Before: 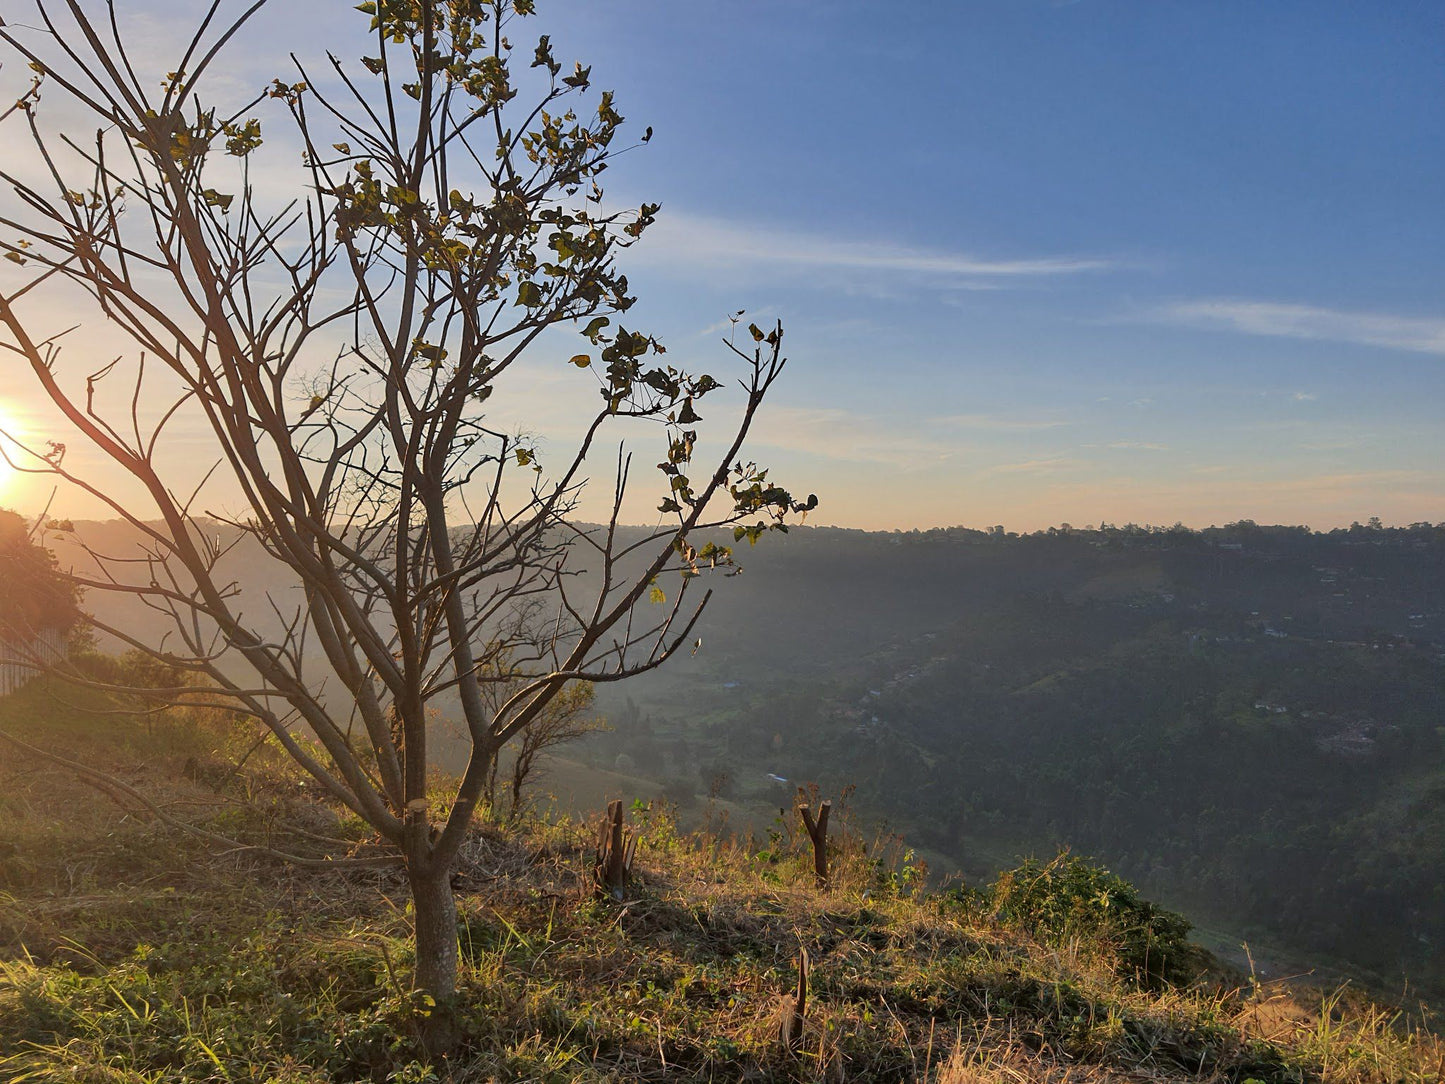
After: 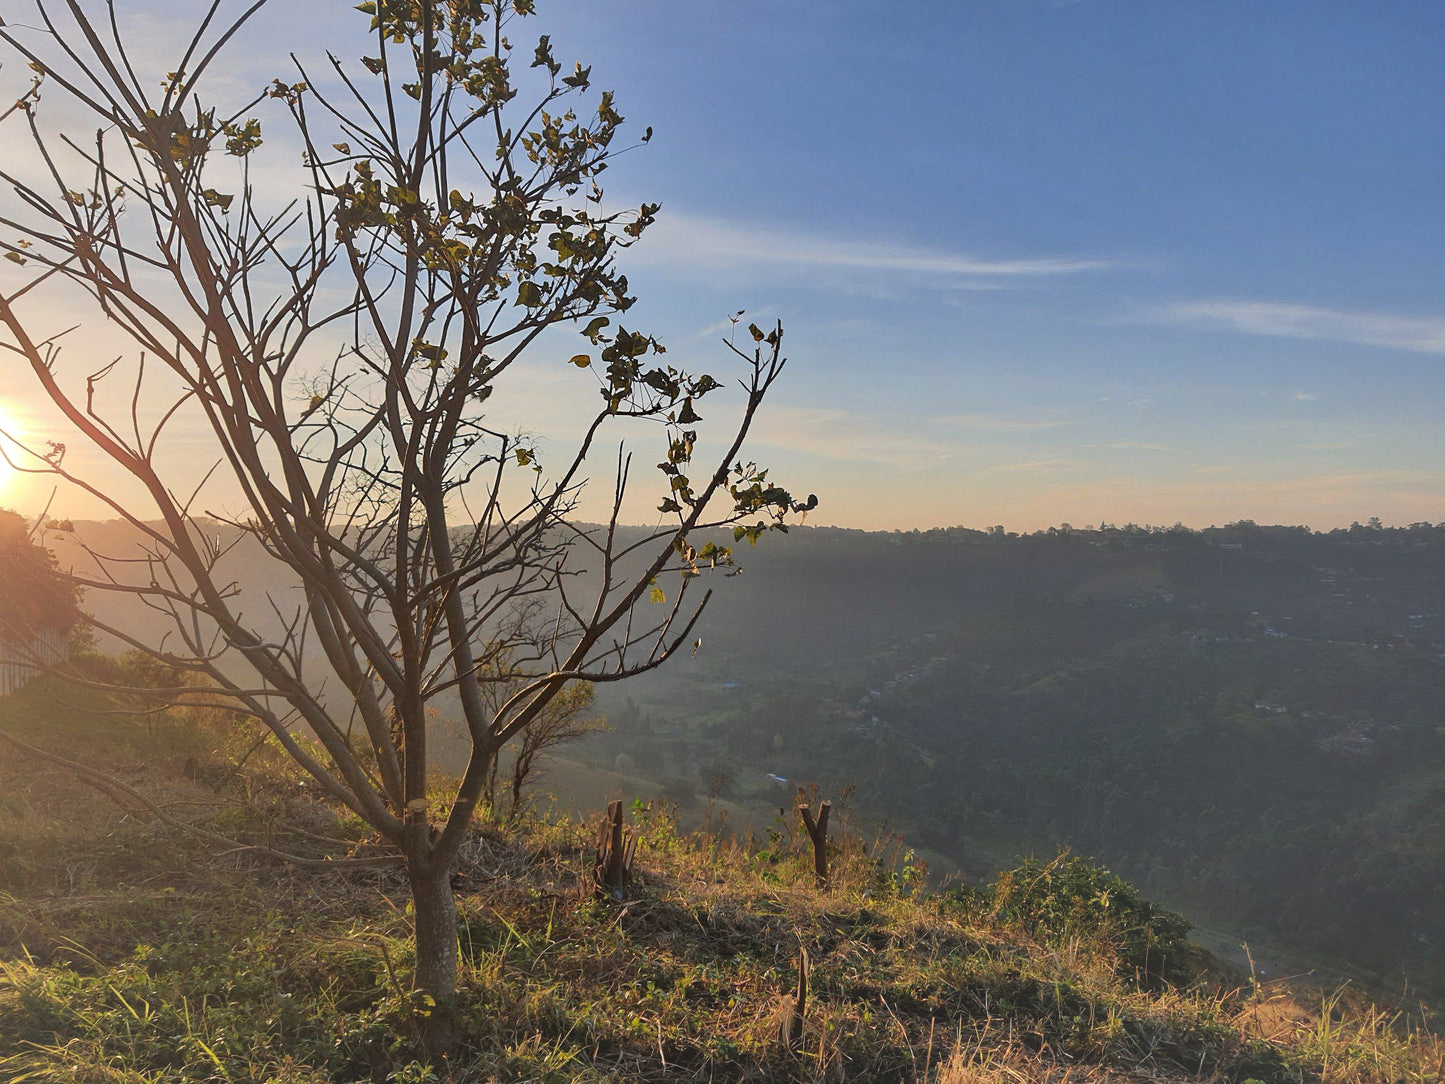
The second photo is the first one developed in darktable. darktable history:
vignetting: fall-off start 18.71%, fall-off radius 137.32%, brightness 0.03, saturation 0.001, center (-0.149, 0.016), width/height ratio 0.619, shape 0.593, unbound false
